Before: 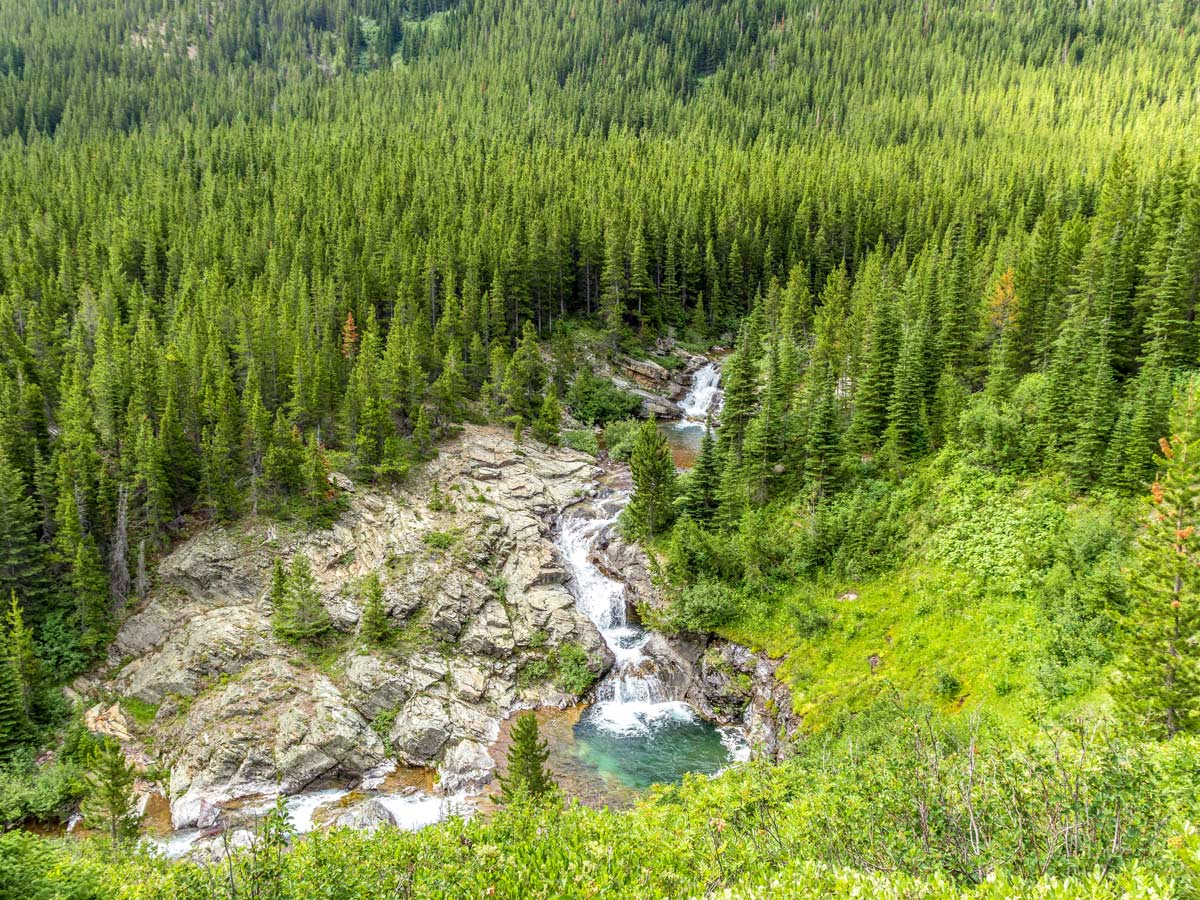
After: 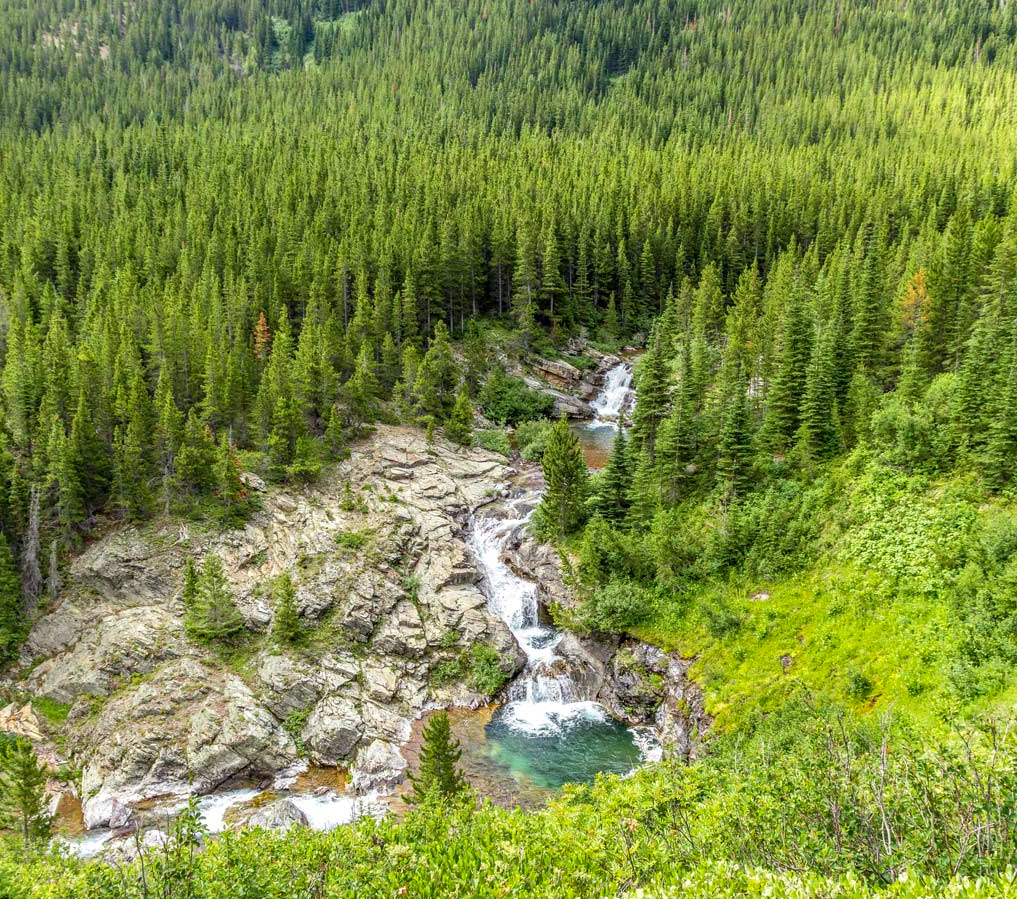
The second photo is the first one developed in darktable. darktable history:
crop: left 7.405%, right 7.8%
haze removal: strength 0.098, adaptive false
shadows and highlights: shadows 47.2, highlights -40.73, soften with gaussian
